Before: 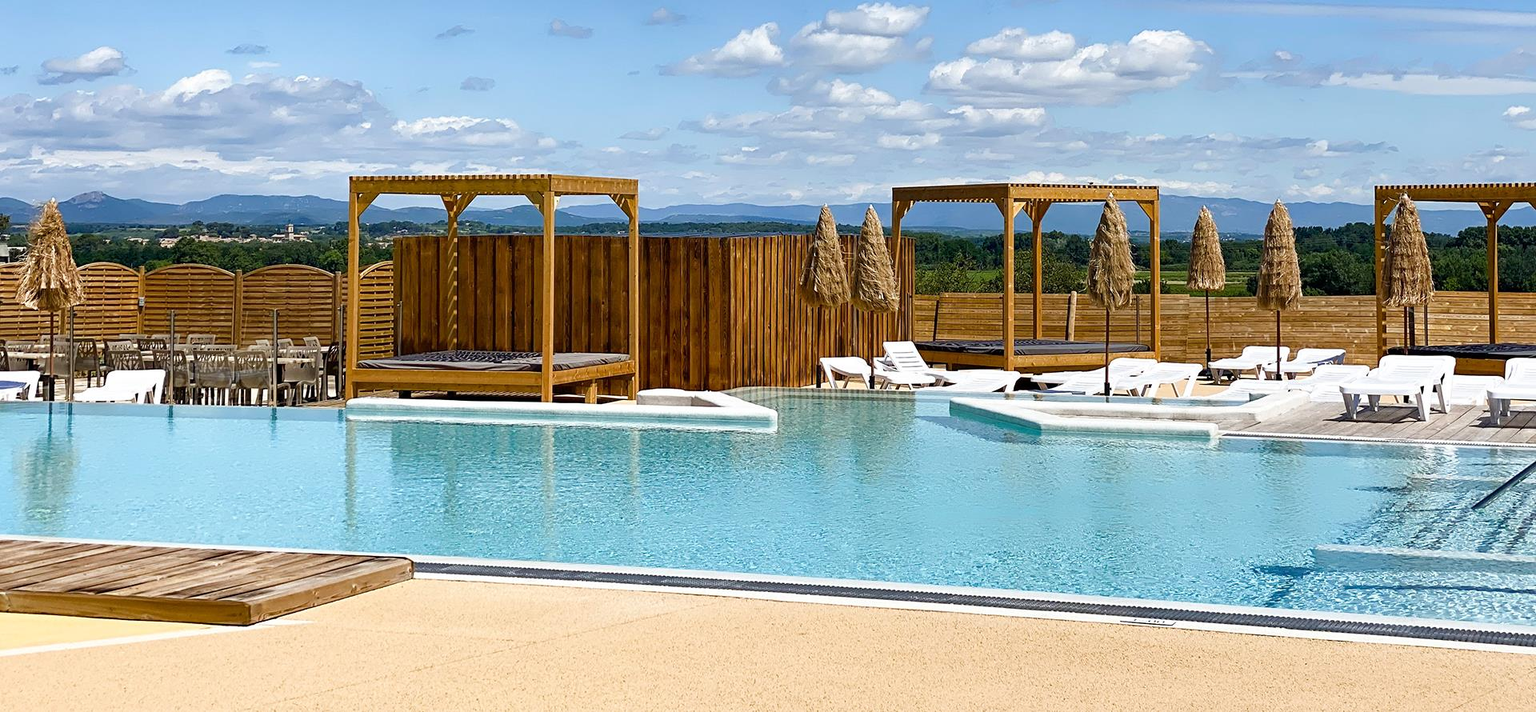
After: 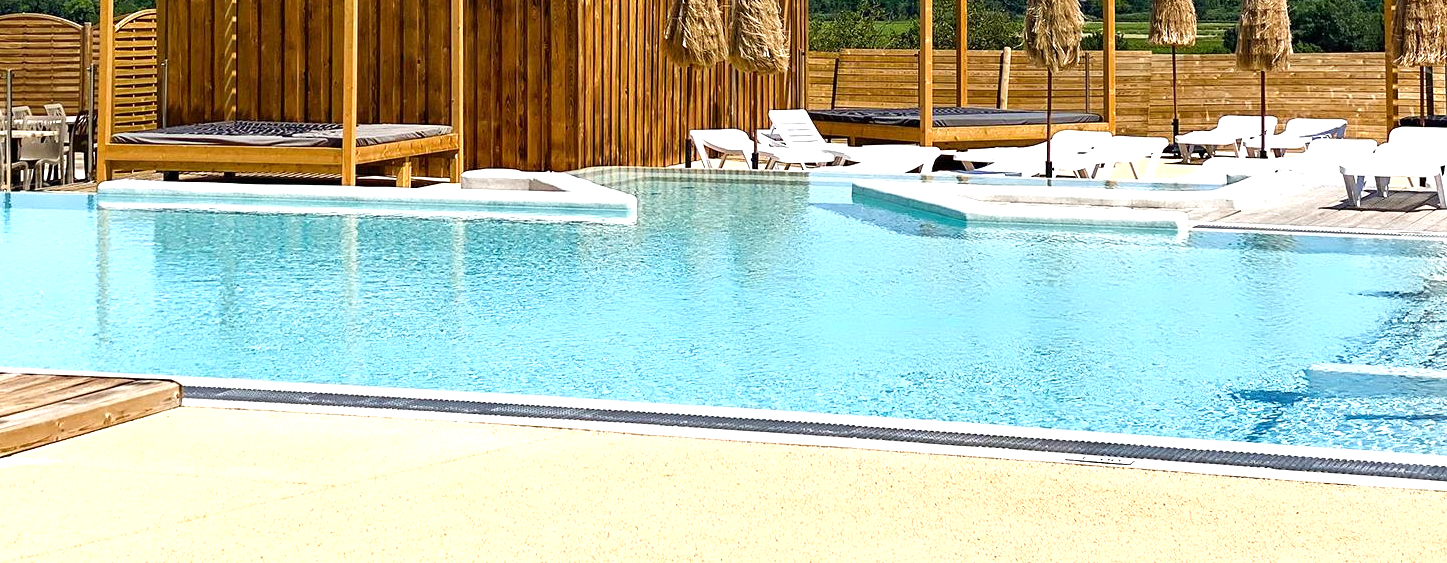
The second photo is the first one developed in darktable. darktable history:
crop and rotate: left 17.499%, top 35.699%, right 7.133%, bottom 1.011%
exposure: black level correction 0, exposure 0.695 EV, compensate highlight preservation false
contrast brightness saturation: contrast 0.072
